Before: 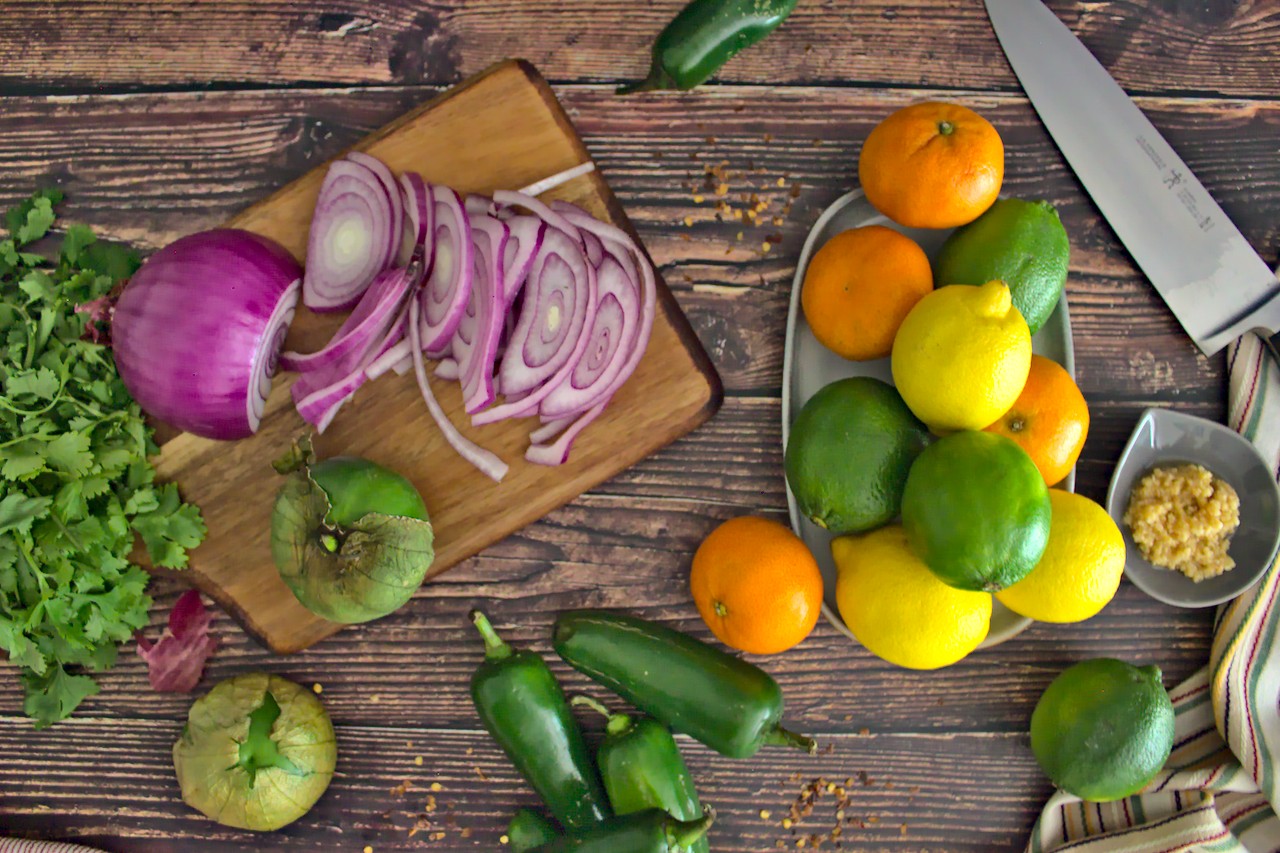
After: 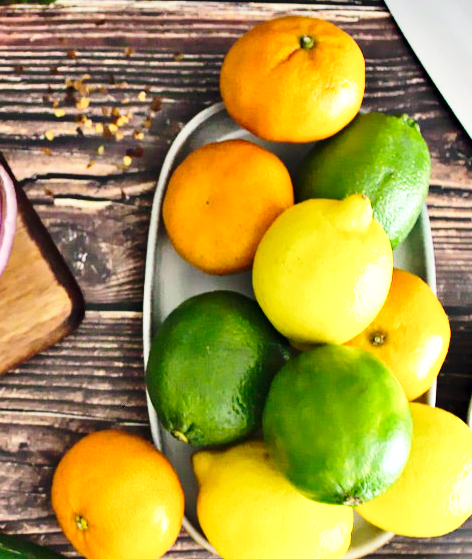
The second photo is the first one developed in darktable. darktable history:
tone equalizer: -8 EV -0.75 EV, -7 EV -0.7 EV, -6 EV -0.6 EV, -5 EV -0.4 EV, -3 EV 0.4 EV, -2 EV 0.6 EV, -1 EV 0.7 EV, +0 EV 0.75 EV, edges refinement/feathering 500, mask exposure compensation -1.57 EV, preserve details no
crop and rotate: left 49.936%, top 10.094%, right 13.136%, bottom 24.256%
base curve: curves: ch0 [(0, 0) (0.028, 0.03) (0.121, 0.232) (0.46, 0.748) (0.859, 0.968) (1, 1)], preserve colors none
